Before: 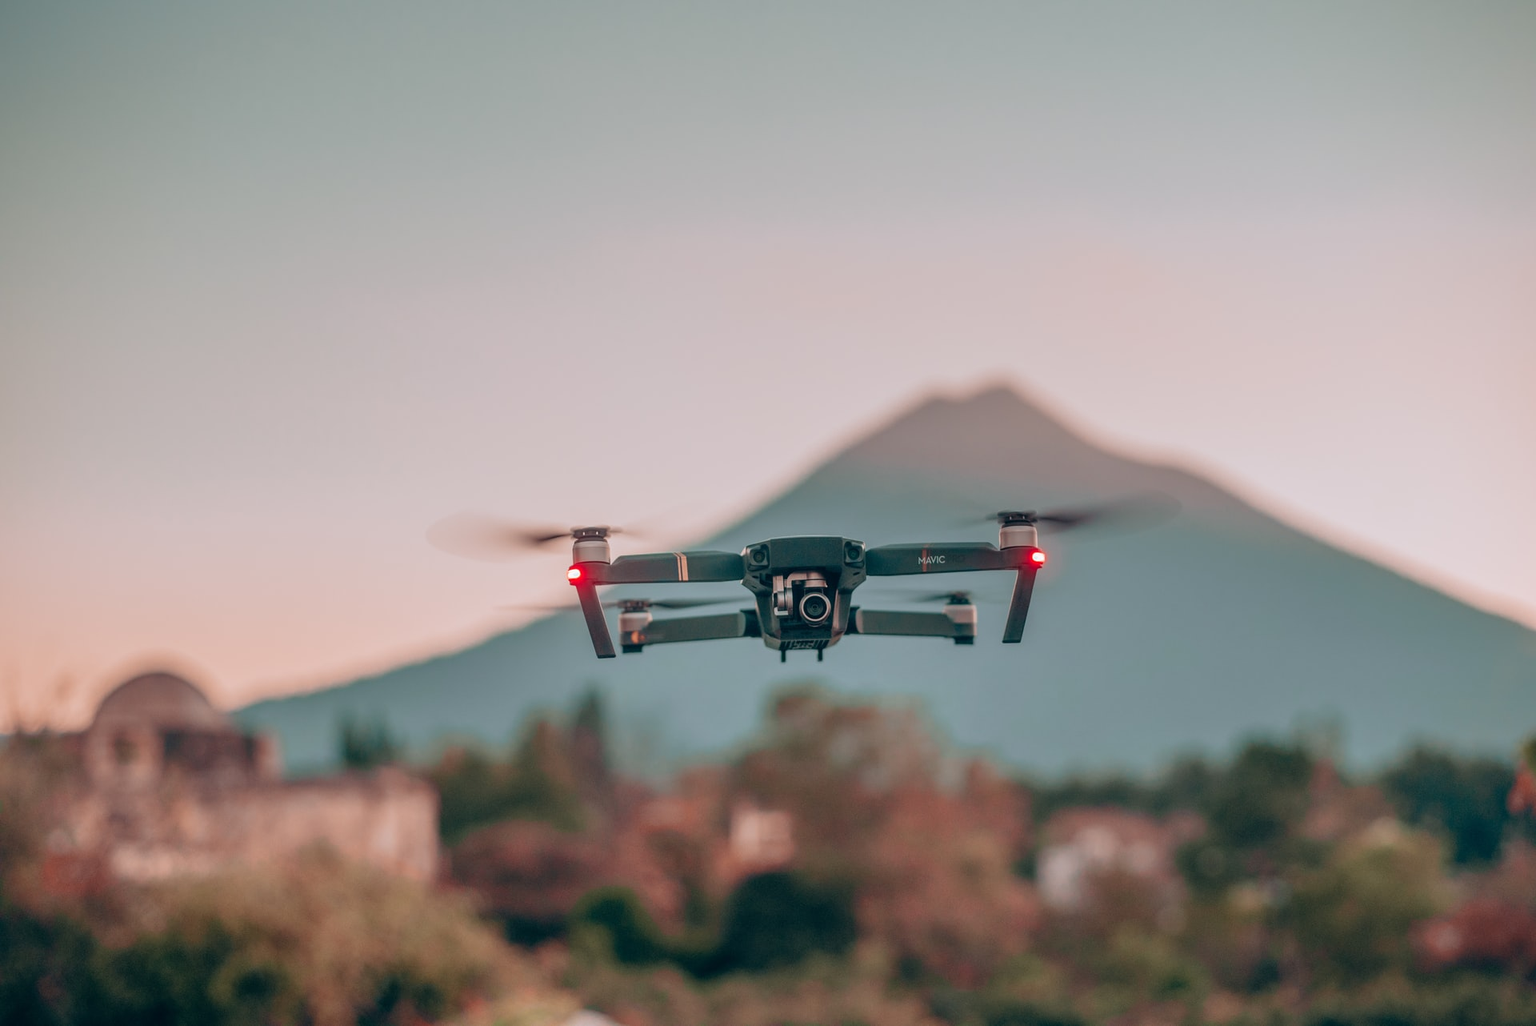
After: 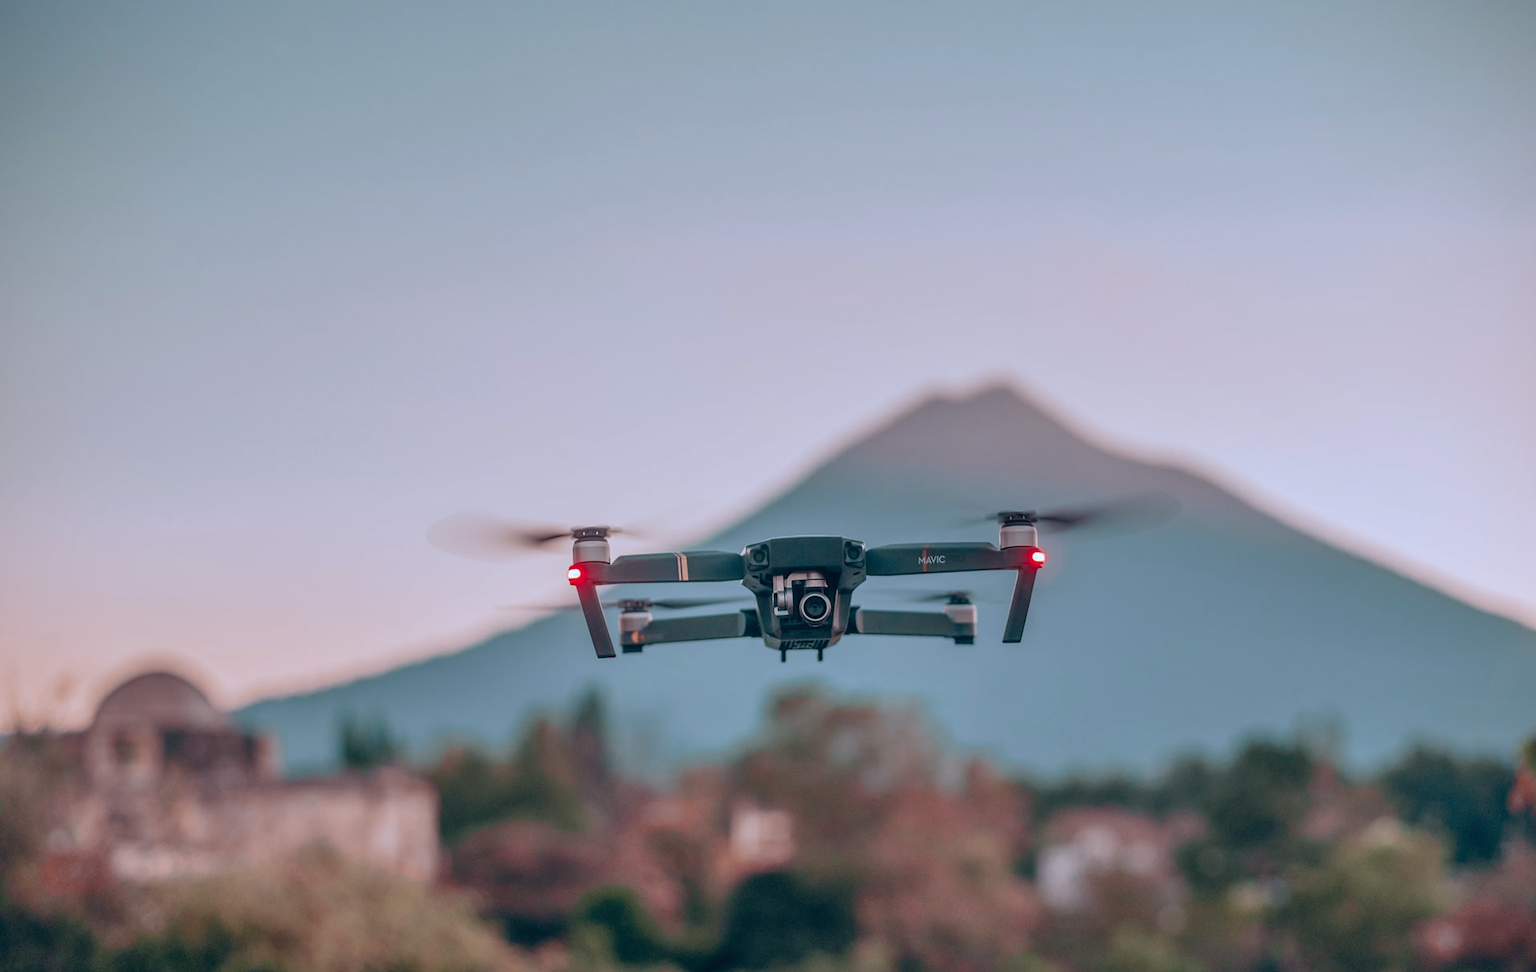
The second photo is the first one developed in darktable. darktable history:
white balance: red 0.931, blue 1.11
shadows and highlights: shadows 37.27, highlights -28.18, soften with gaussian
crop and rotate: top 0%, bottom 5.097%
vignetting: fall-off start 97.28%, fall-off radius 79%, brightness -0.462, saturation -0.3, width/height ratio 1.114, dithering 8-bit output, unbound false
